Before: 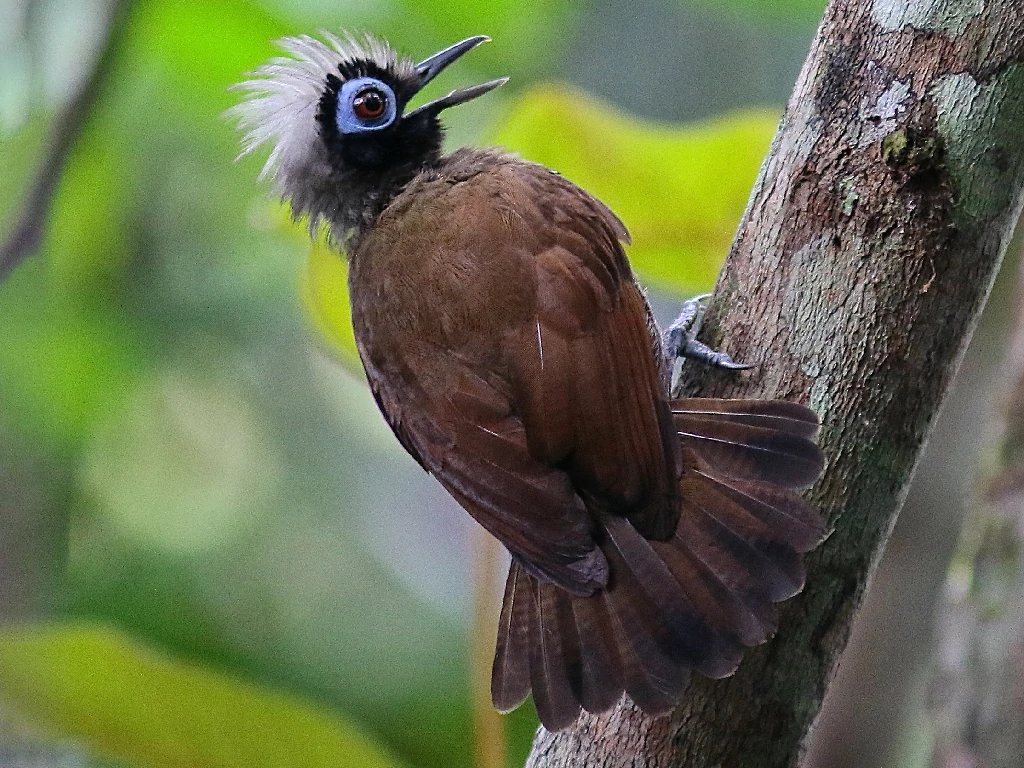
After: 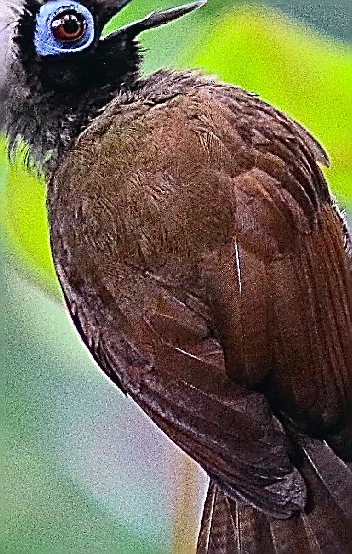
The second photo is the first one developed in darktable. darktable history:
haze removal: compatibility mode true, adaptive false
tone curve: curves: ch0 [(0, 0) (0.051, 0.03) (0.096, 0.071) (0.243, 0.246) (0.461, 0.515) (0.605, 0.692) (0.761, 0.85) (0.881, 0.933) (1, 0.984)]; ch1 [(0, 0) (0.1, 0.038) (0.318, 0.243) (0.431, 0.384) (0.488, 0.475) (0.499, 0.499) (0.534, 0.546) (0.567, 0.592) (0.601, 0.632) (0.734, 0.809) (1, 1)]; ch2 [(0, 0) (0.297, 0.257) (0.414, 0.379) (0.453, 0.45) (0.479, 0.483) (0.504, 0.499) (0.52, 0.519) (0.541, 0.554) (0.614, 0.652) (0.817, 0.874) (1, 1)], color space Lab, independent channels, preserve colors none
crop and rotate: left 29.578%, top 10.195%, right 36.005%, bottom 17.589%
contrast brightness saturation: contrast -0.094, saturation -0.104
tone equalizer: on, module defaults
local contrast: highlights 105%, shadows 97%, detail 119%, midtone range 0.2
sharpen: amount 1.849
